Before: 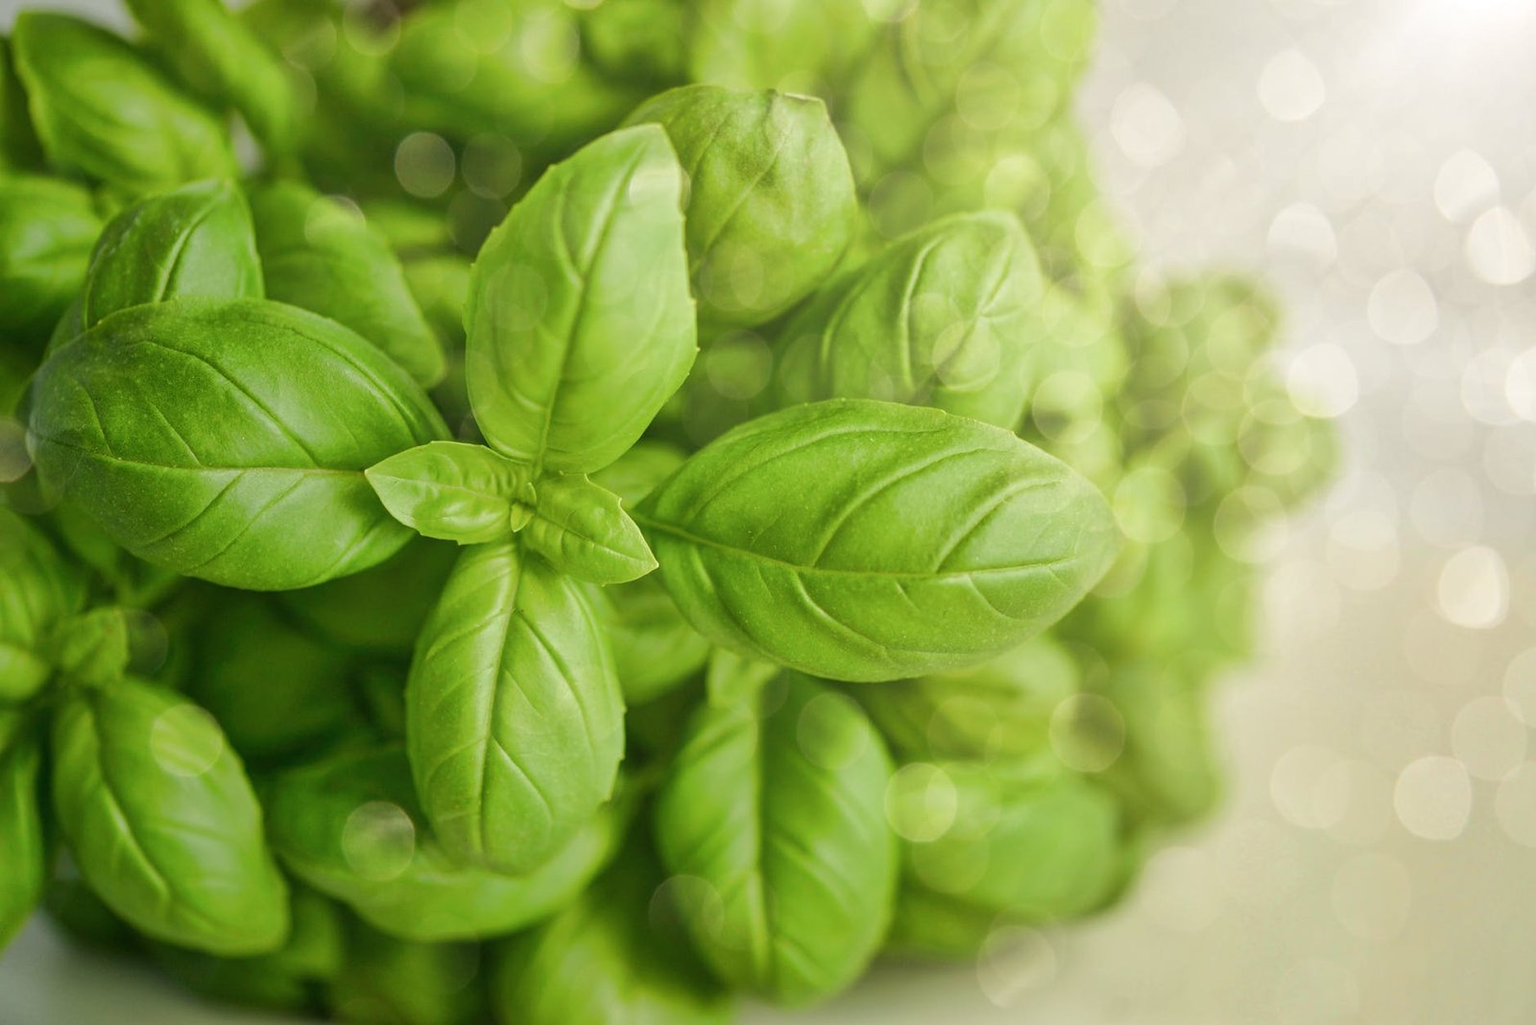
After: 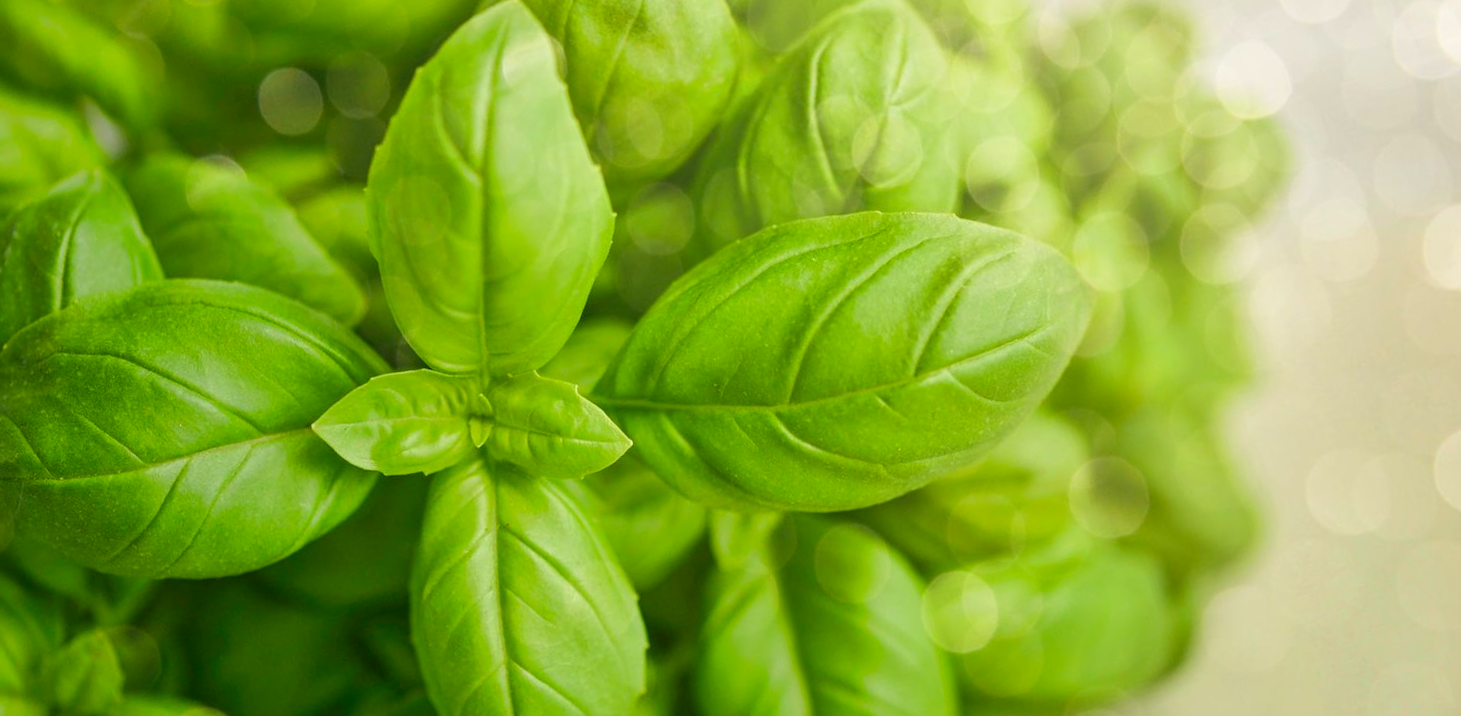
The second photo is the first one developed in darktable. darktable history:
color zones: curves: ch0 [(0, 0.613) (0.01, 0.613) (0.245, 0.448) (0.498, 0.529) (0.642, 0.665) (0.879, 0.777) (0.99, 0.613)]; ch1 [(0, 0) (0.143, 0) (0.286, 0) (0.429, 0) (0.571, 0) (0.714, 0) (0.857, 0)], mix -121.96%
rotate and perspective: rotation -14.8°, crop left 0.1, crop right 0.903, crop top 0.25, crop bottom 0.748
